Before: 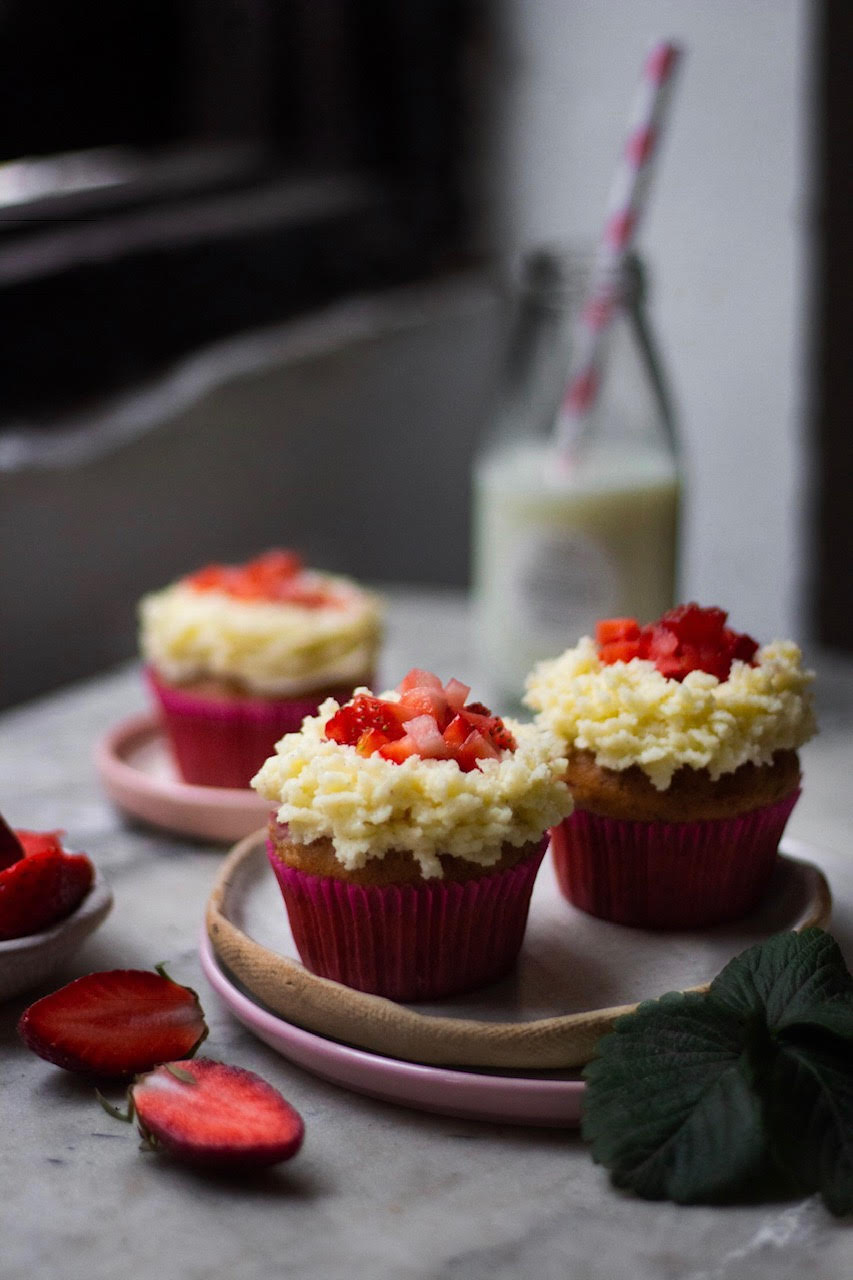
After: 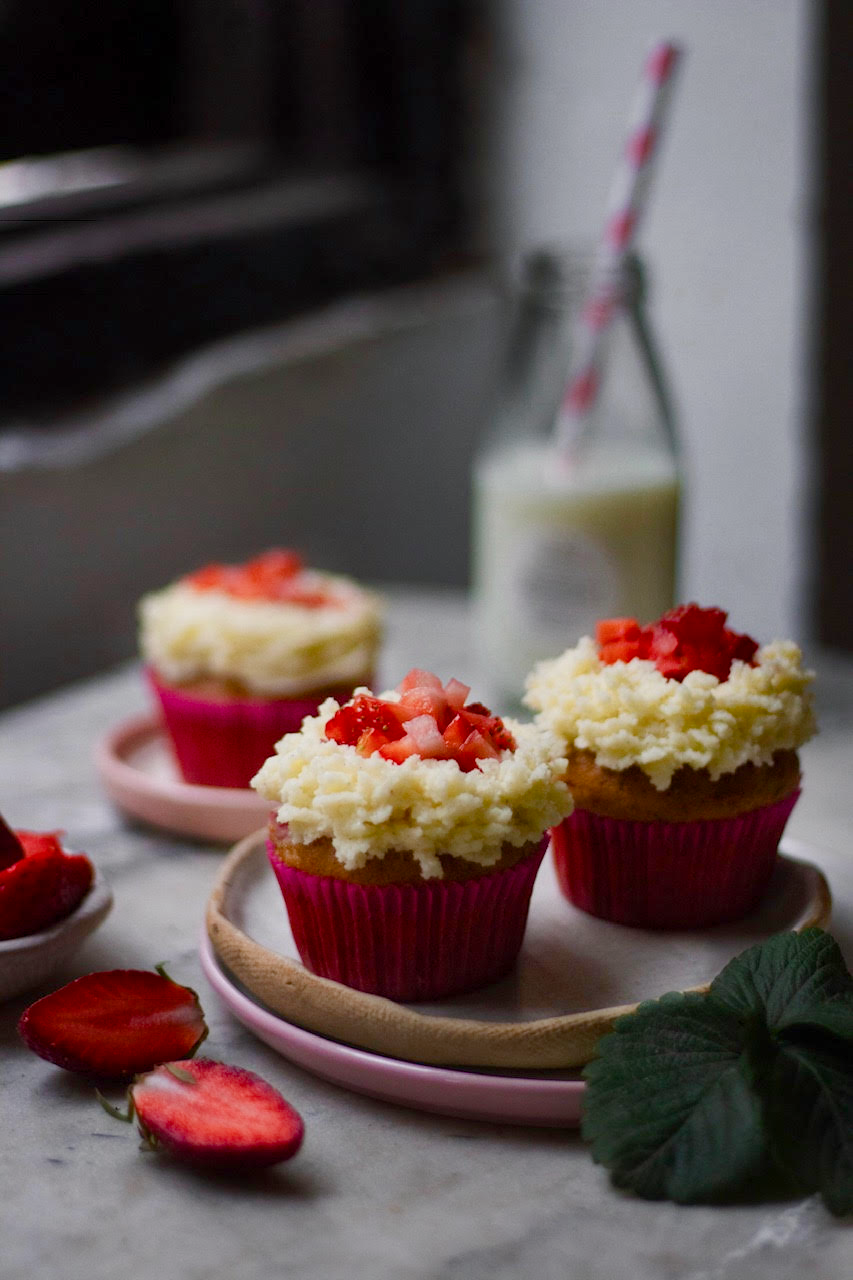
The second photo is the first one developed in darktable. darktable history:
color balance rgb: shadows lift › chroma 1%, shadows lift › hue 113°, highlights gain › chroma 0.2%, highlights gain › hue 333°, perceptual saturation grading › global saturation 20%, perceptual saturation grading › highlights -50%, perceptual saturation grading › shadows 25%, contrast -10%
tone equalizer: -8 EV 0.06 EV, smoothing diameter 25%, edges refinement/feathering 10, preserve details guided filter
local contrast: mode bilateral grid, contrast 15, coarseness 36, detail 105%, midtone range 0.2
